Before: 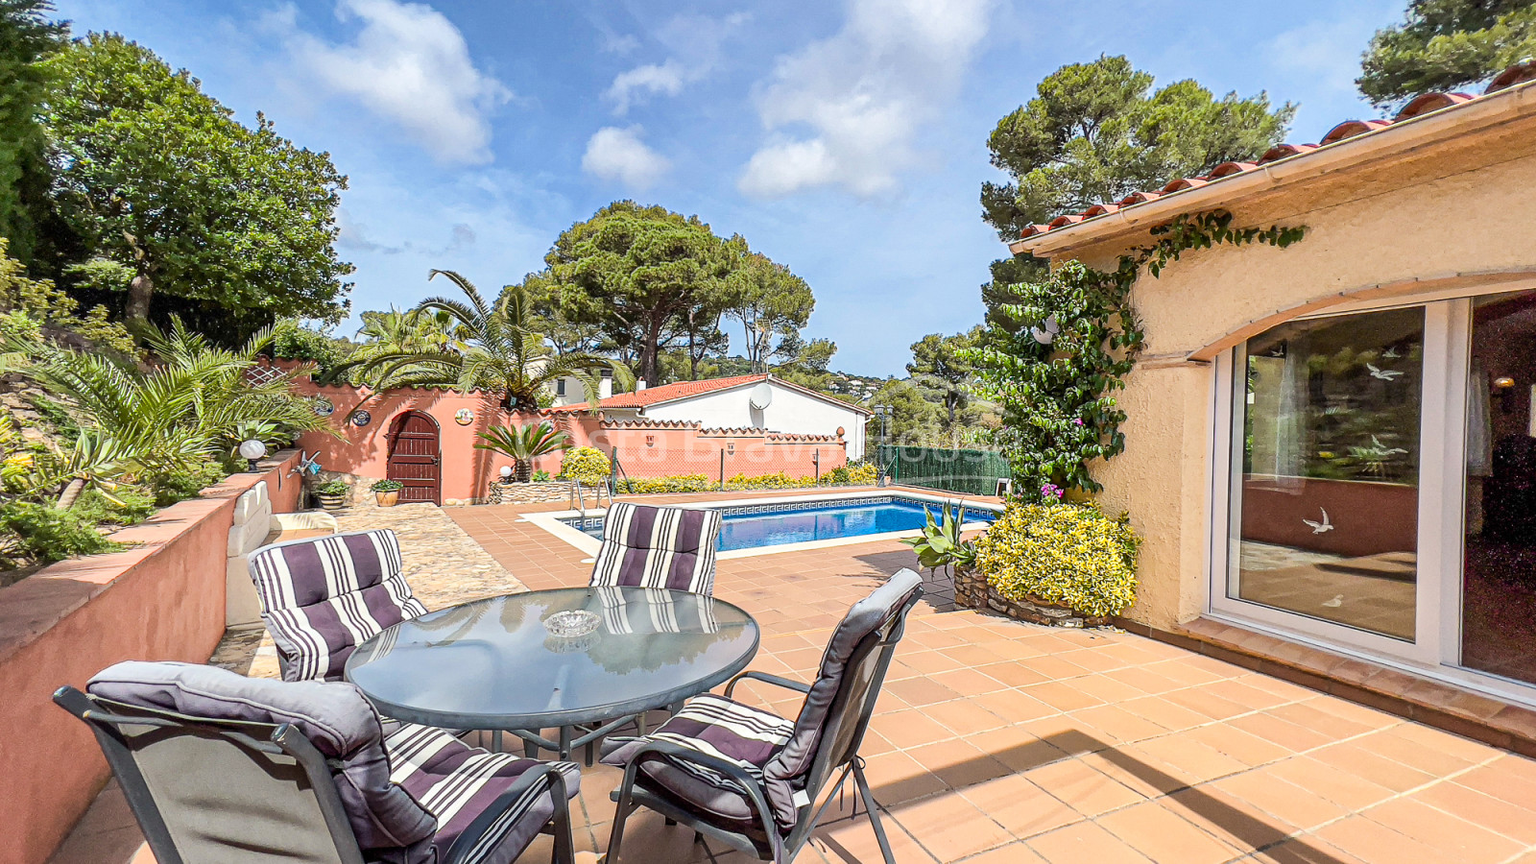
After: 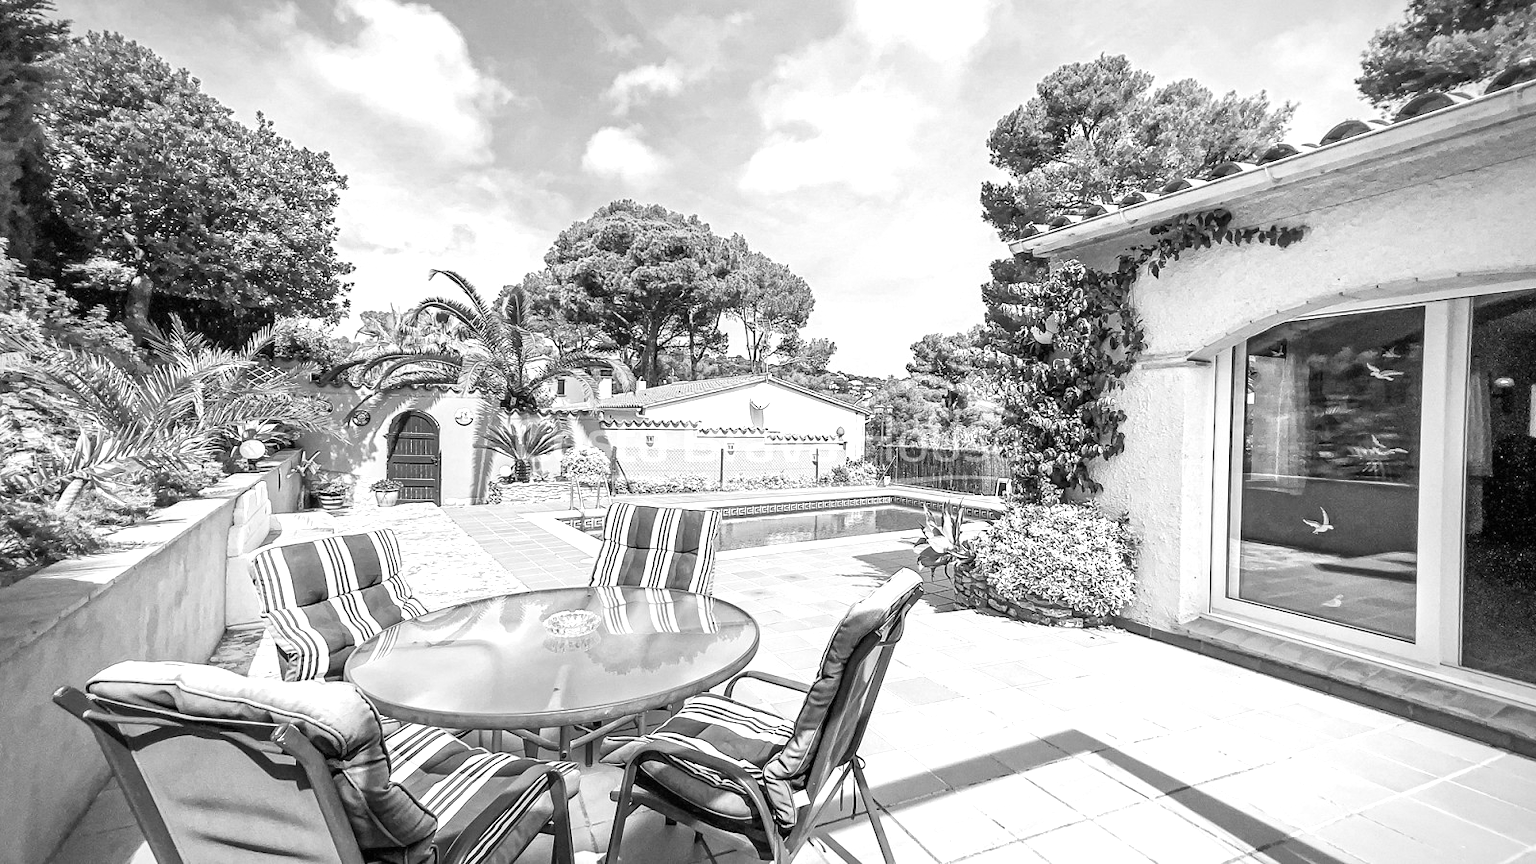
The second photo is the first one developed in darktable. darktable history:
exposure: black level correction 0, exposure 0.7 EV, compensate exposure bias true, compensate highlight preservation false
contrast brightness saturation: saturation -1
vignetting: width/height ratio 1.094
color correction: saturation 0.98
